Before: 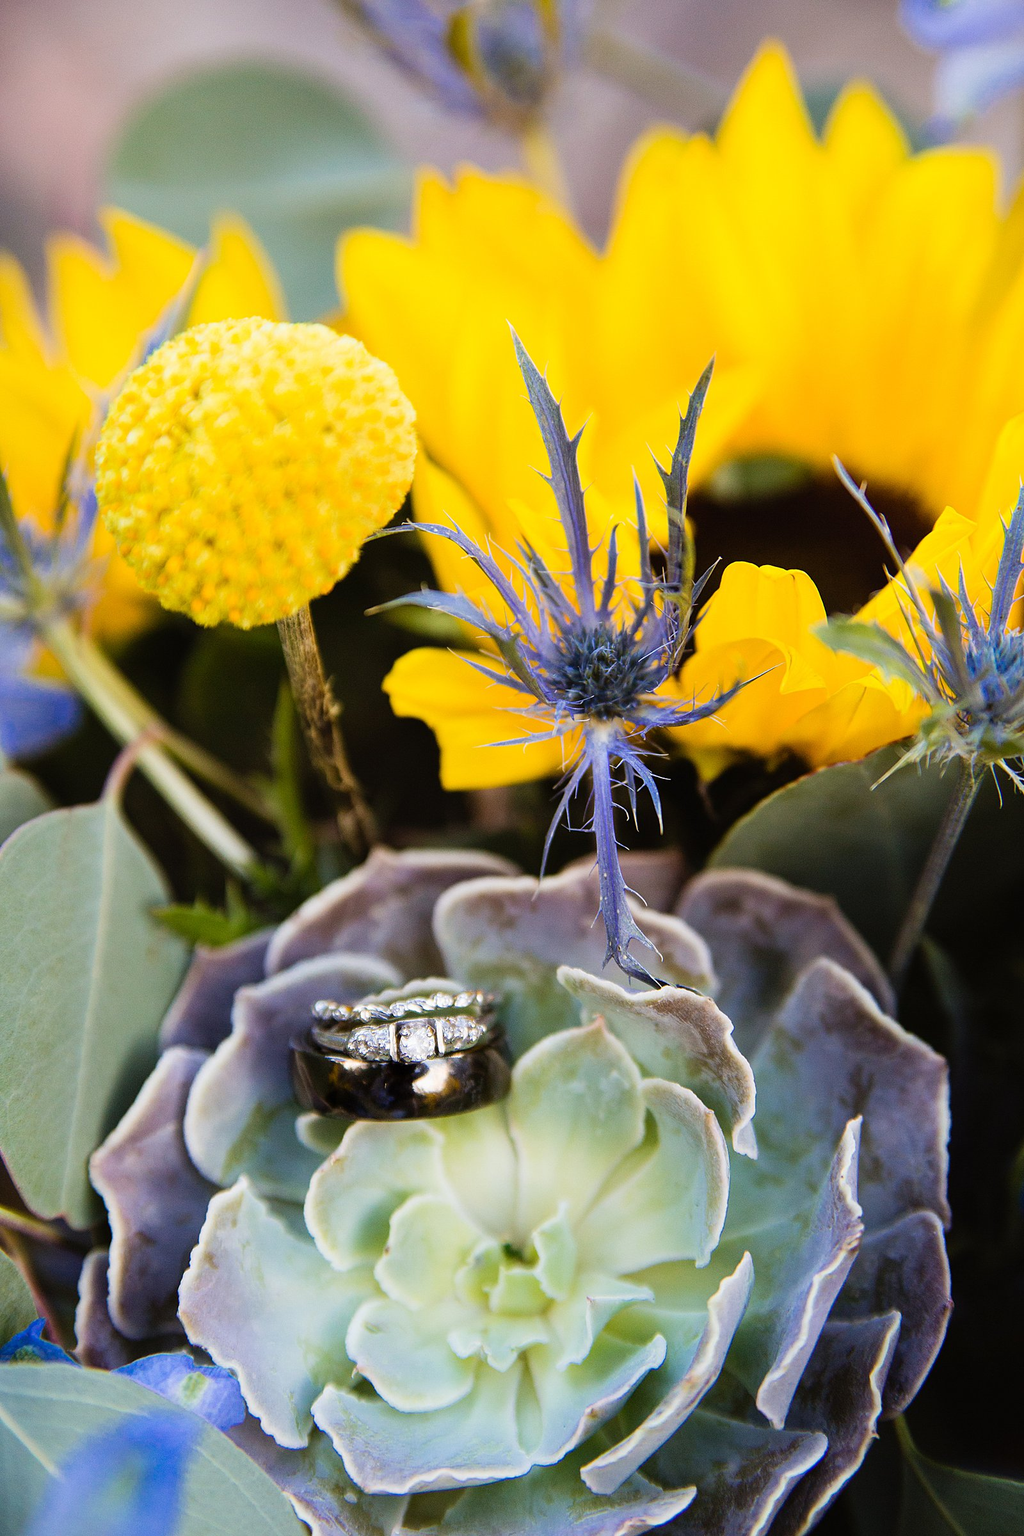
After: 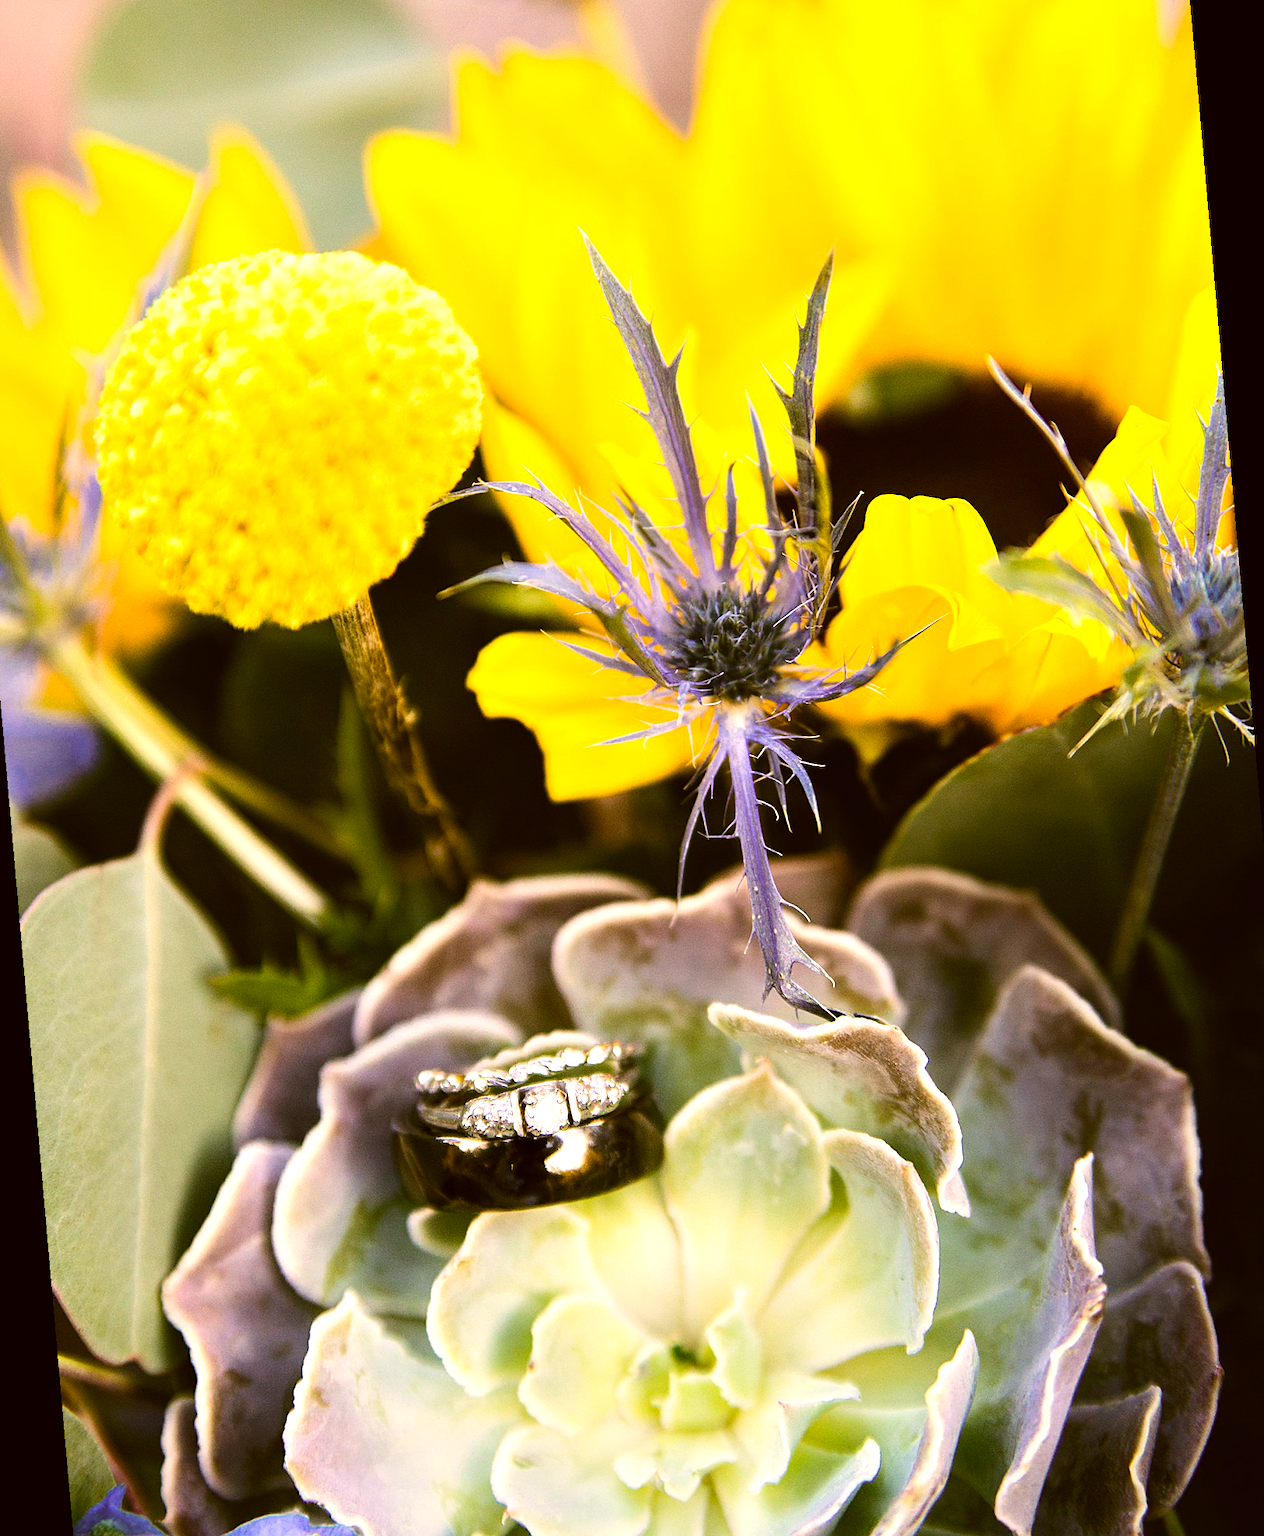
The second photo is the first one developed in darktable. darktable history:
rotate and perspective: rotation -5°, crop left 0.05, crop right 0.952, crop top 0.11, crop bottom 0.89
tone equalizer: -8 EV 0.001 EV, -7 EV -0.002 EV, -6 EV 0.002 EV, -5 EV -0.03 EV, -4 EV -0.116 EV, -3 EV -0.169 EV, -2 EV 0.24 EV, -1 EV 0.702 EV, +0 EV 0.493 EV
color balance rgb: on, module defaults
color correction: highlights a* 8.98, highlights b* 15.09, shadows a* -0.49, shadows b* 26.52
